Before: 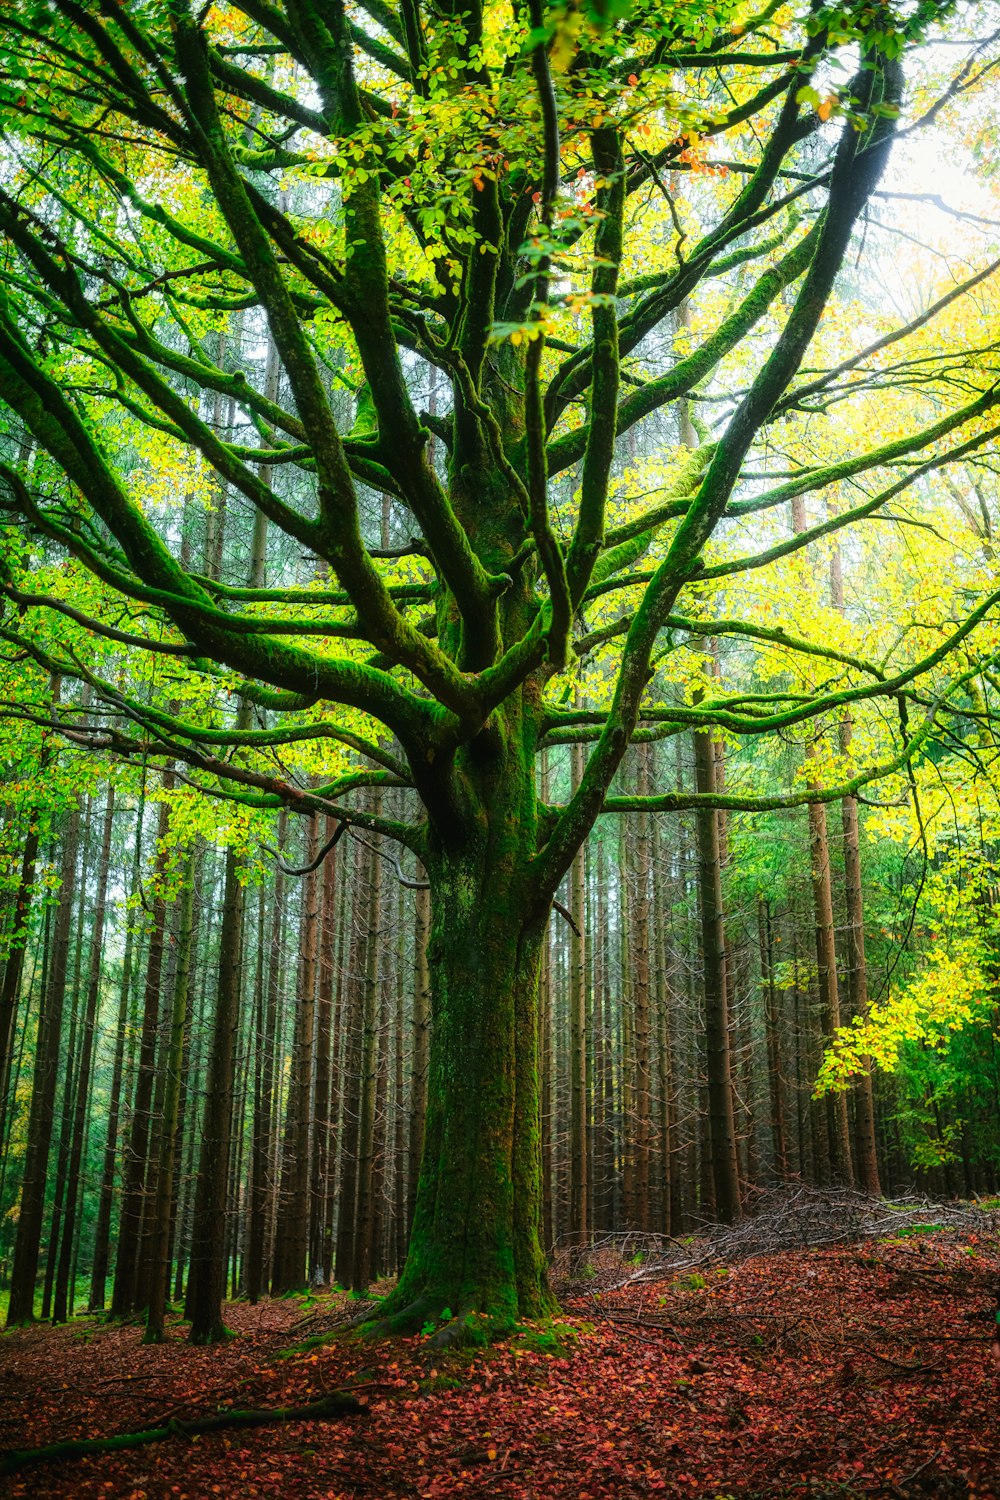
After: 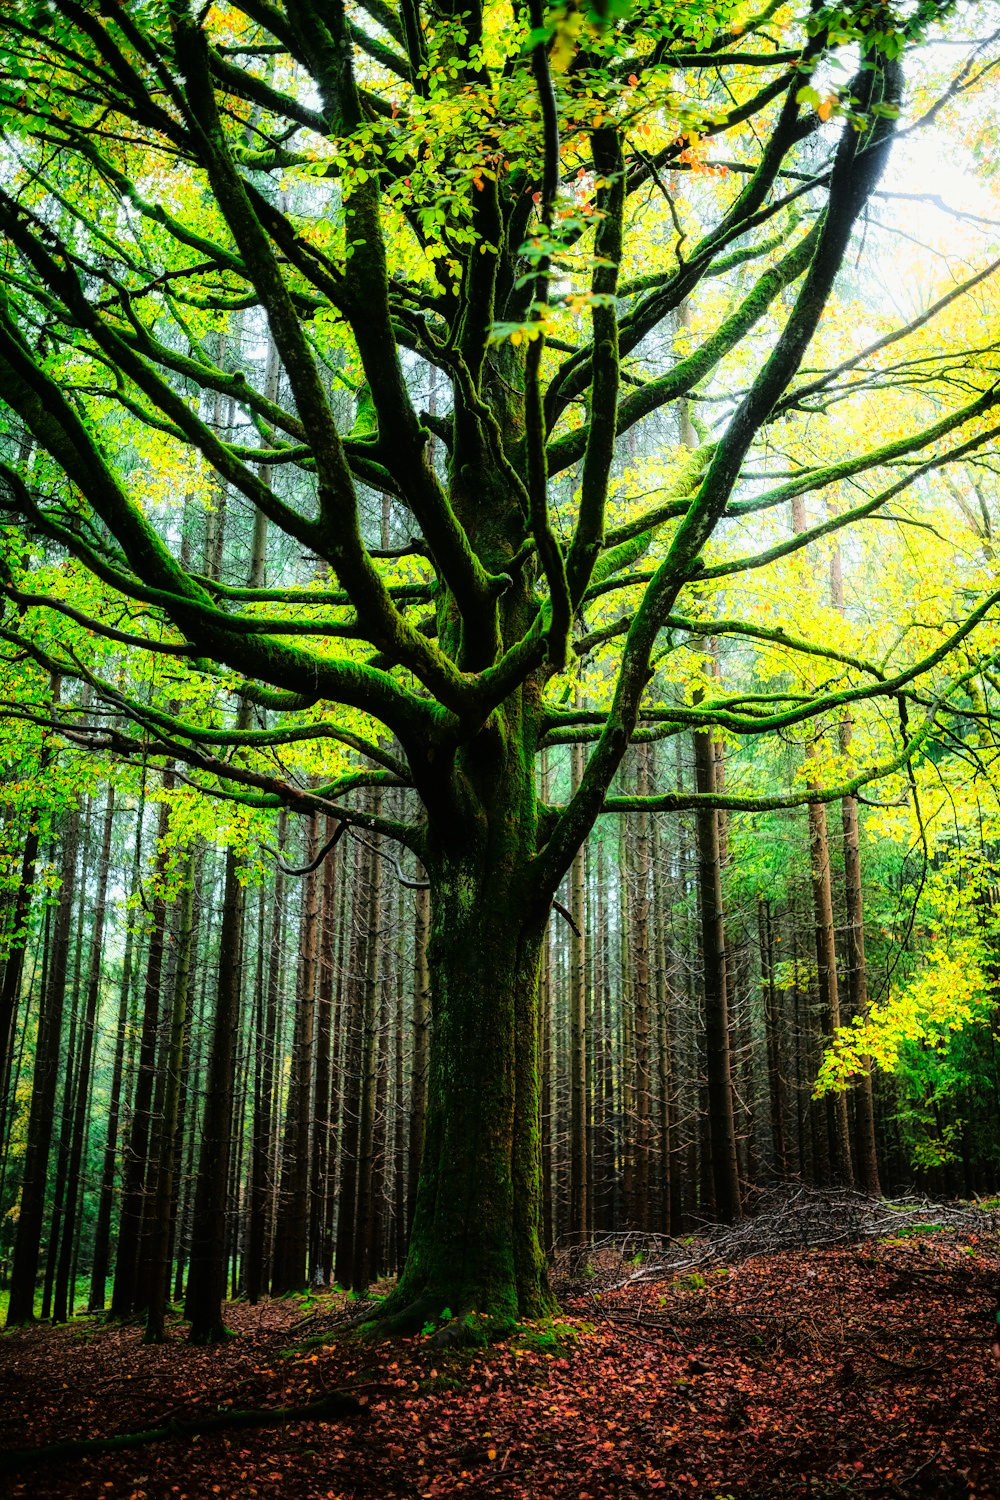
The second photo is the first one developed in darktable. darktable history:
tone curve: curves: ch0 [(0, 0) (0.003, 0.003) (0.011, 0.005) (0.025, 0.008) (0.044, 0.012) (0.069, 0.02) (0.1, 0.031) (0.136, 0.047) (0.177, 0.088) (0.224, 0.141) (0.277, 0.222) (0.335, 0.32) (0.399, 0.422) (0.468, 0.523) (0.543, 0.621) (0.623, 0.715) (0.709, 0.796) (0.801, 0.88) (0.898, 0.962) (1, 1)], color space Lab, linked channels, preserve colors none
exposure: exposure -0.216 EV, compensate exposure bias true, compensate highlight preservation false
